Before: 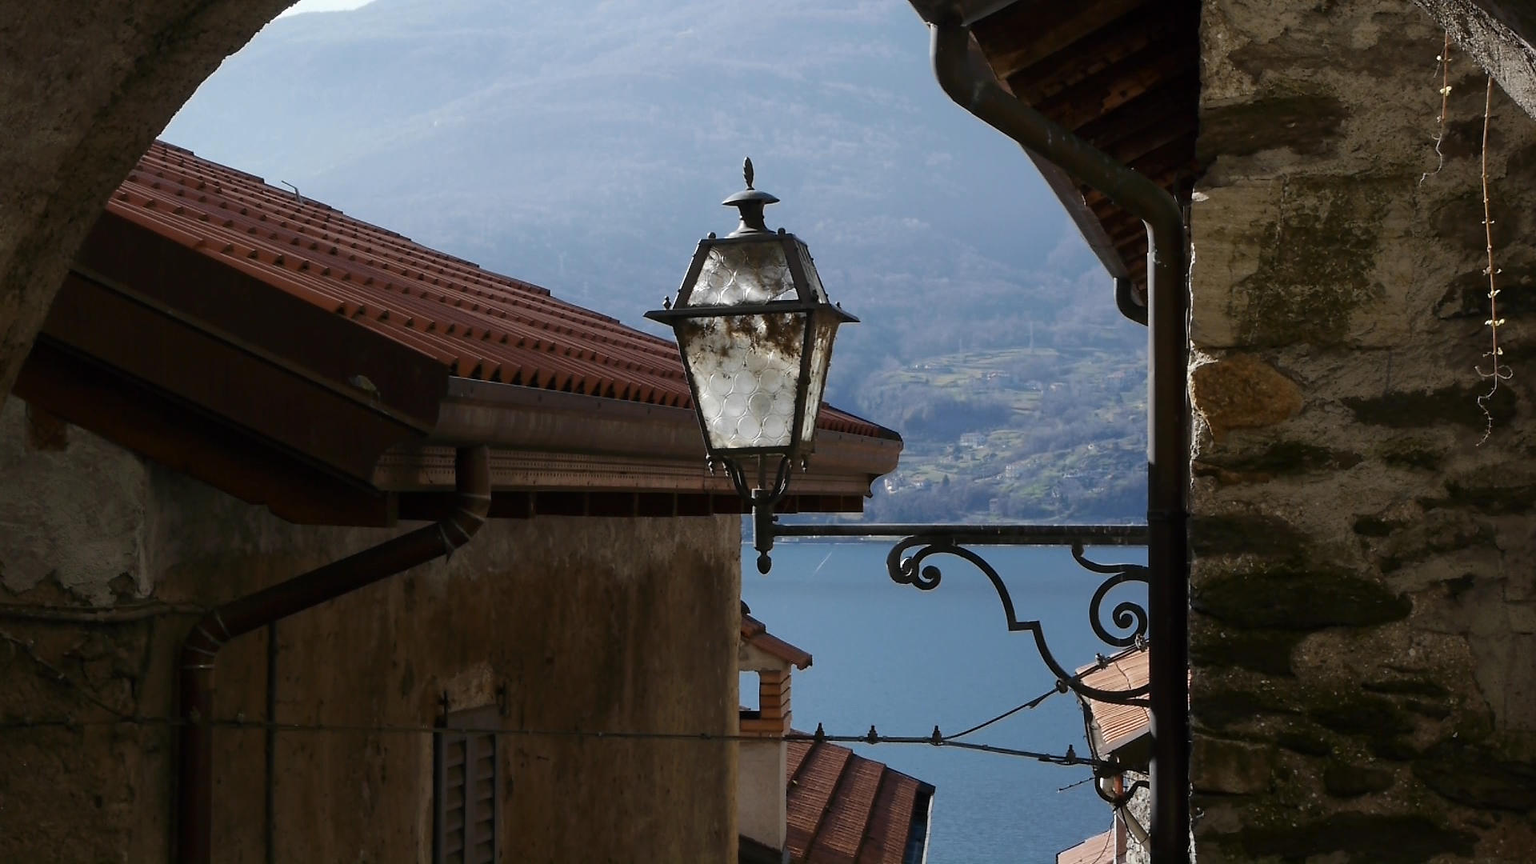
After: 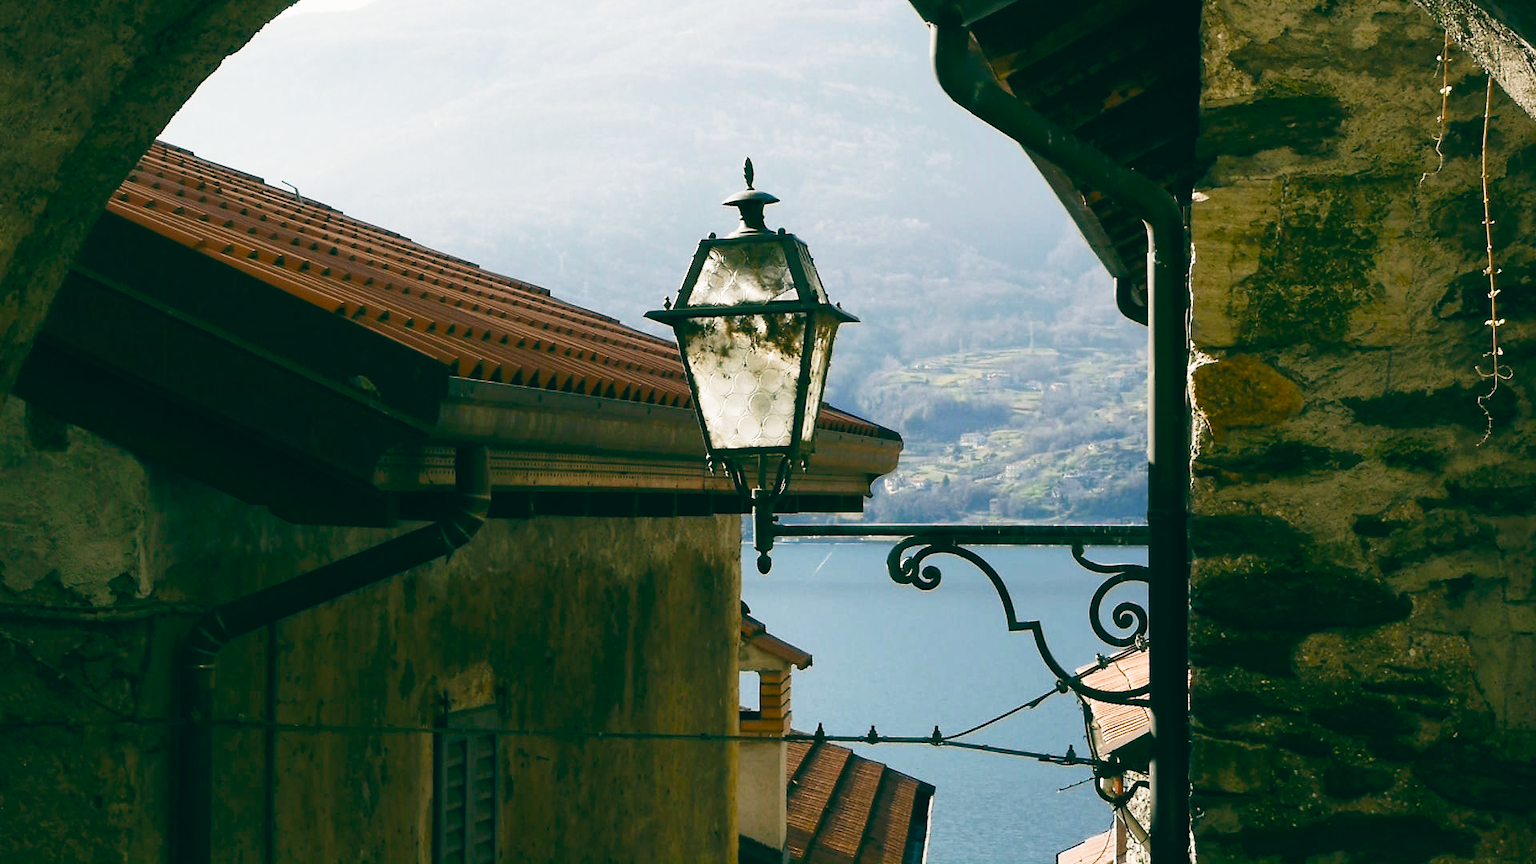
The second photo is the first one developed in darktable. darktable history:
exposure: exposure 1 EV, compensate highlight preservation false
color balance rgb: shadows lift › chroma 1%, shadows lift › hue 217.2°, power › hue 310.8°, highlights gain › chroma 2%, highlights gain › hue 44.4°, global offset › luminance 0.25%, global offset › hue 171.6°, perceptual saturation grading › global saturation 14.09%, perceptual saturation grading › highlights -30%, perceptual saturation grading › shadows 50.67%, global vibrance 25%, contrast 20%
tone equalizer: on, module defaults
color balance: lift [1.005, 0.99, 1.007, 1.01], gamma [1, 1.034, 1.032, 0.966], gain [0.873, 1.055, 1.067, 0.933]
sigmoid: contrast 1.22, skew 0.65
